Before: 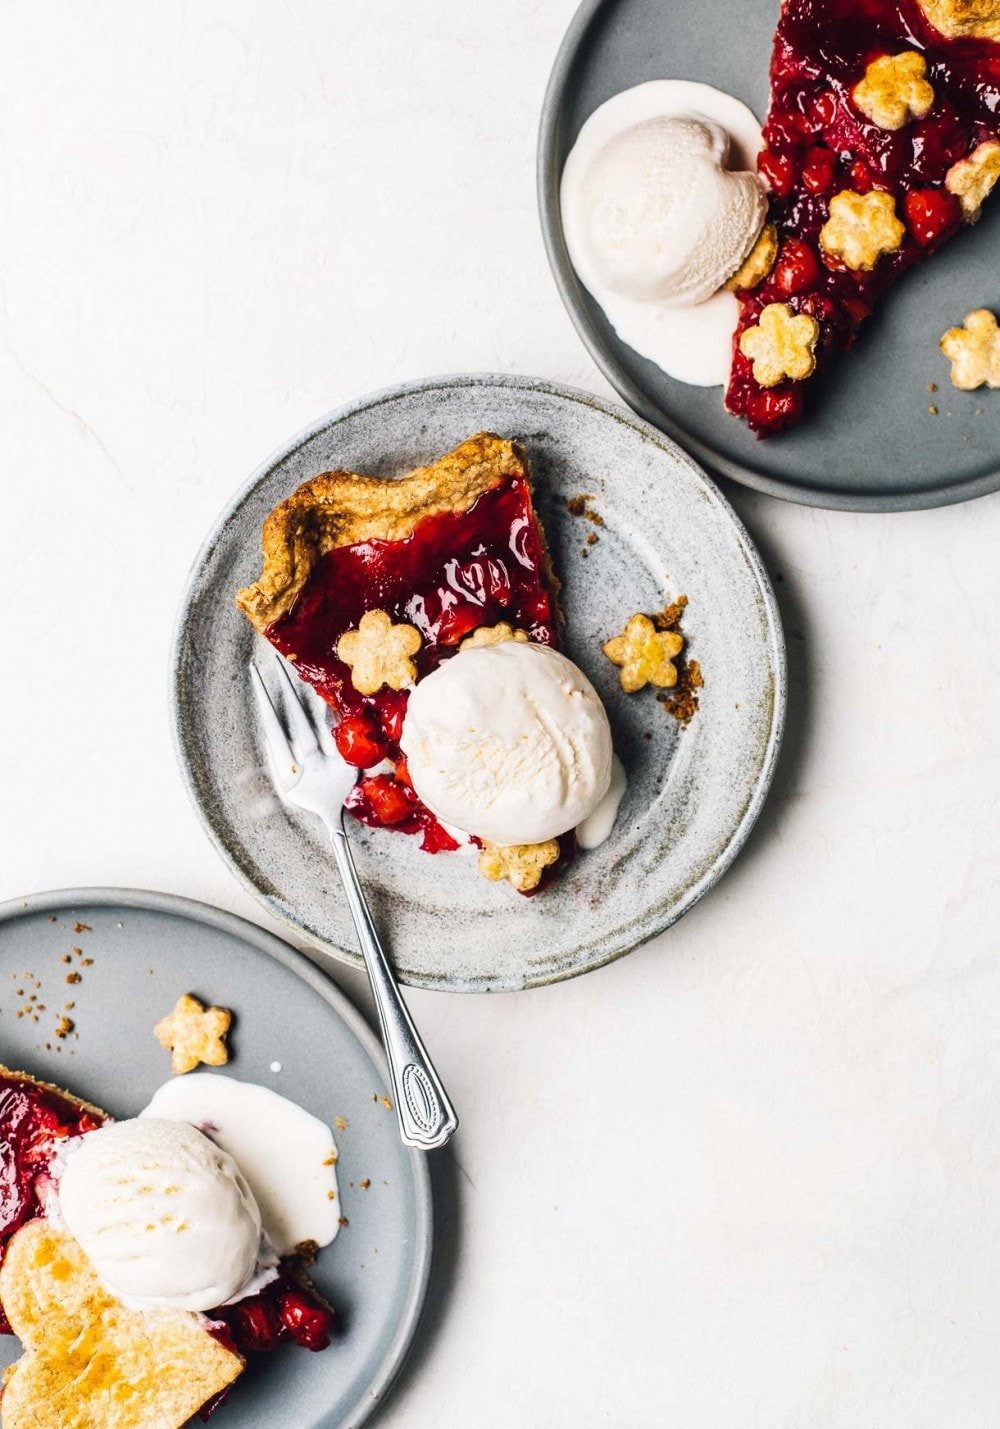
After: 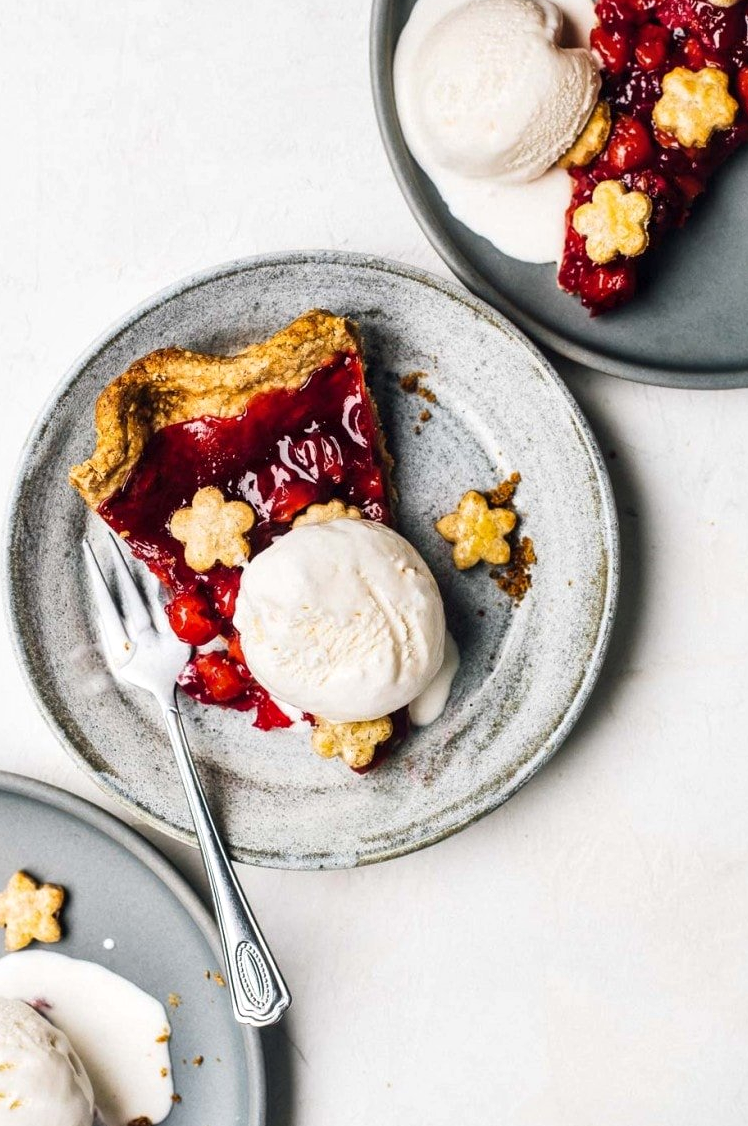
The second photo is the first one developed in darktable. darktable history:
crop: left 16.768%, top 8.653%, right 8.362%, bottom 12.485%
exposure: exposure -0.01 EV, compensate highlight preservation false
local contrast: mode bilateral grid, contrast 20, coarseness 50, detail 130%, midtone range 0.2
